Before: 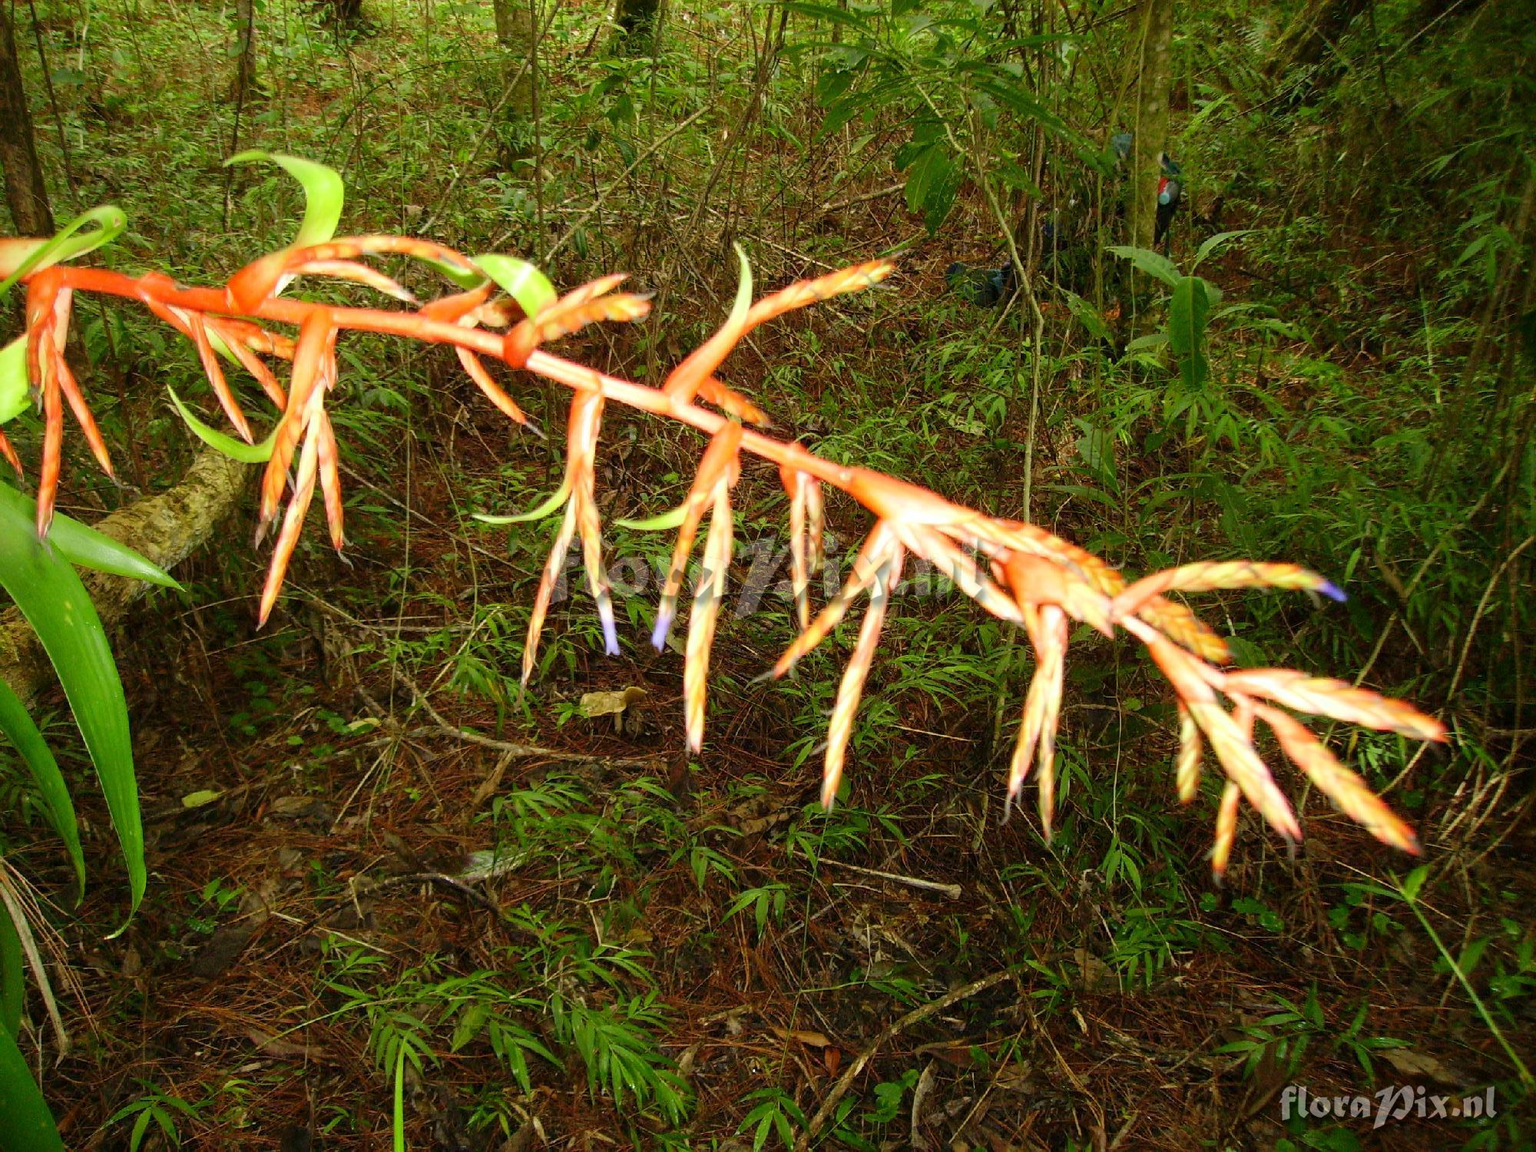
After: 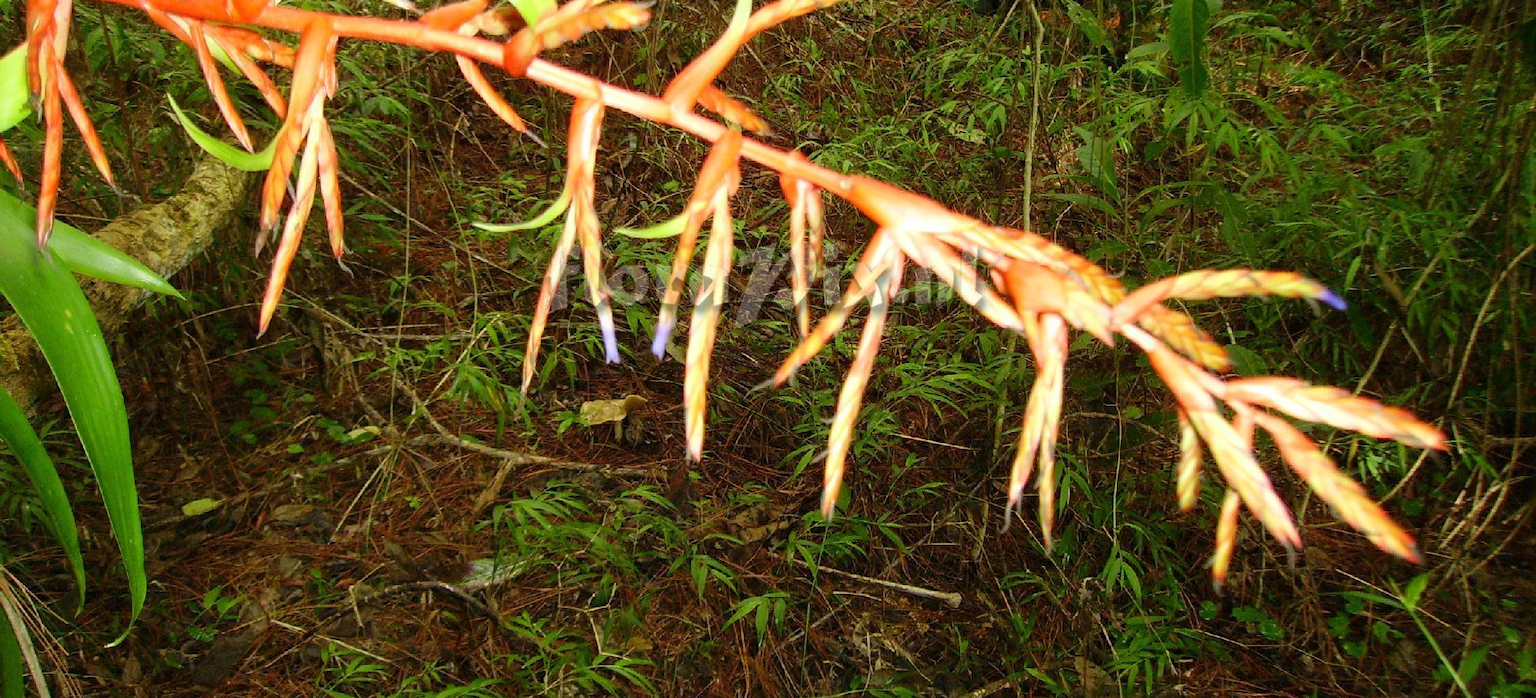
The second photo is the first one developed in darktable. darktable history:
crop and rotate: top 25.357%, bottom 13.942%
exposure: compensate highlight preservation false
